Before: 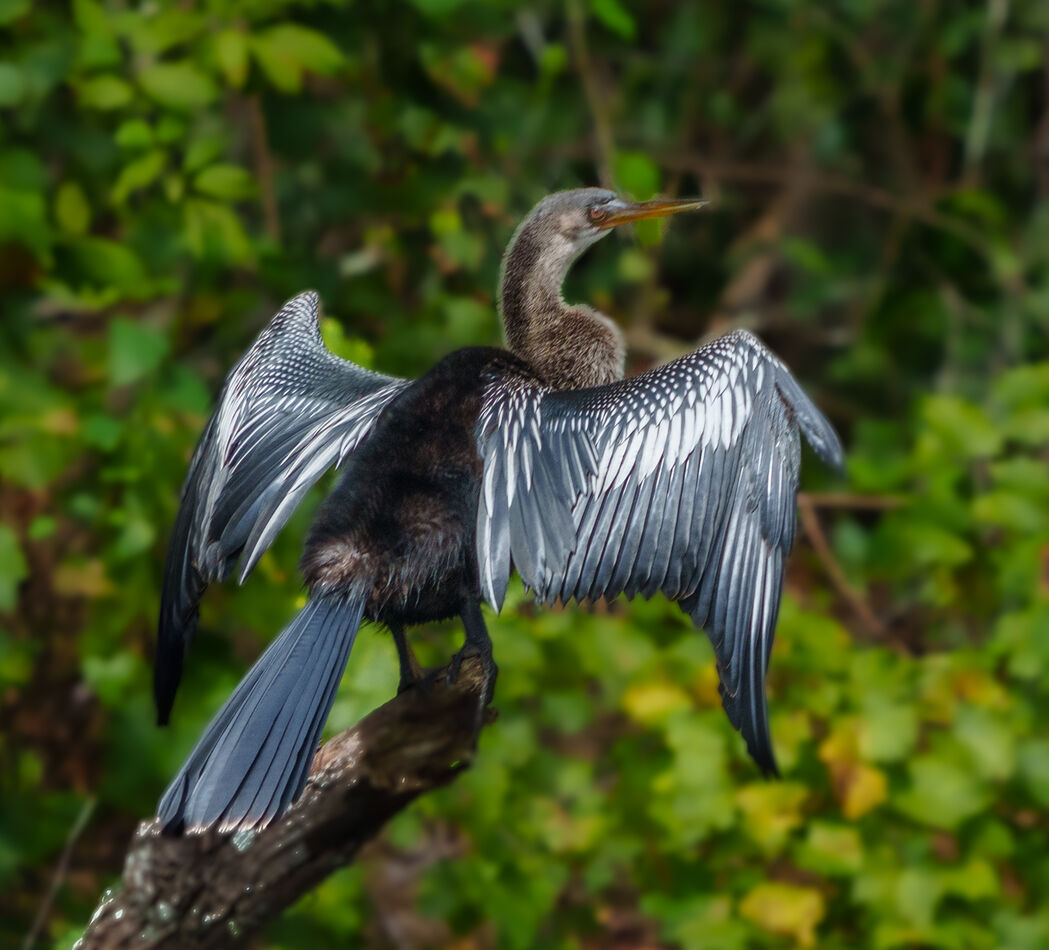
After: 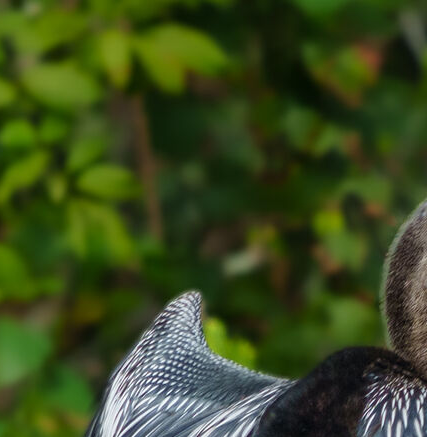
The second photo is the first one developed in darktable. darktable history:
crop and rotate: left 11.238%, top 0.069%, right 48.007%, bottom 53.844%
